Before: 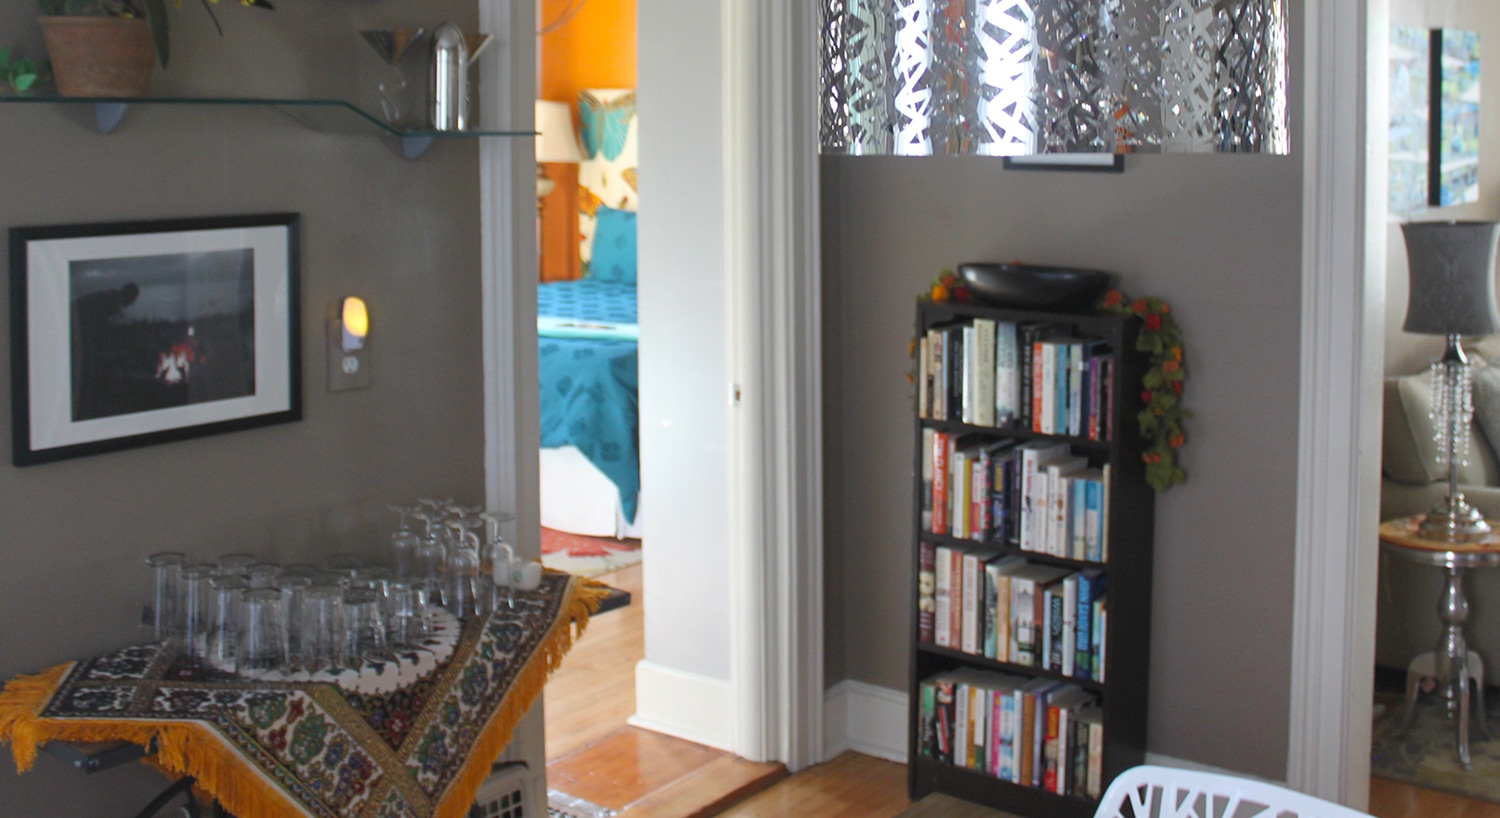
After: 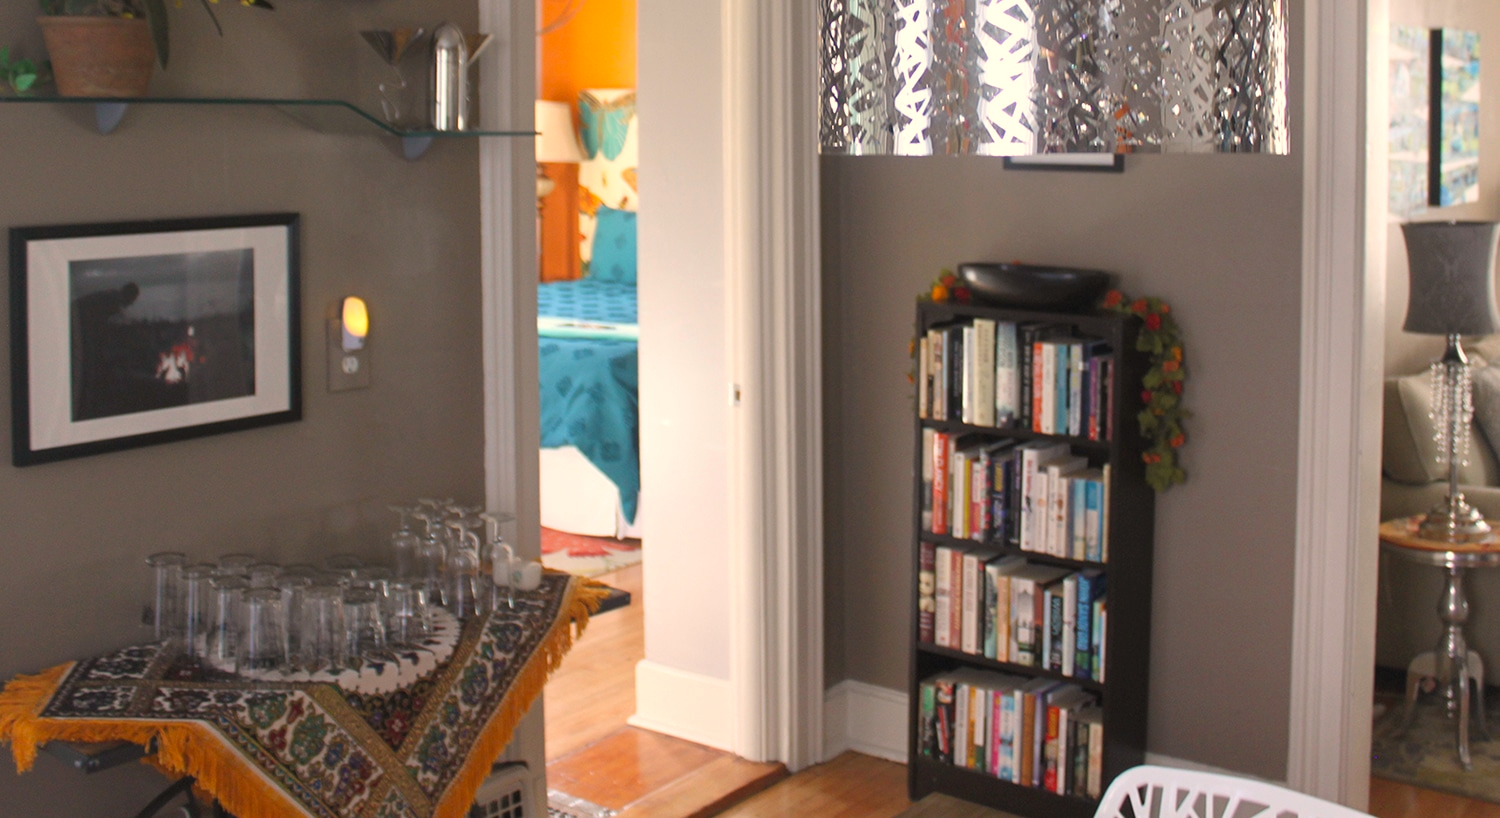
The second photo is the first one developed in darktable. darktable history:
white balance: red 1.127, blue 0.943
color correction: highlights b* 3
